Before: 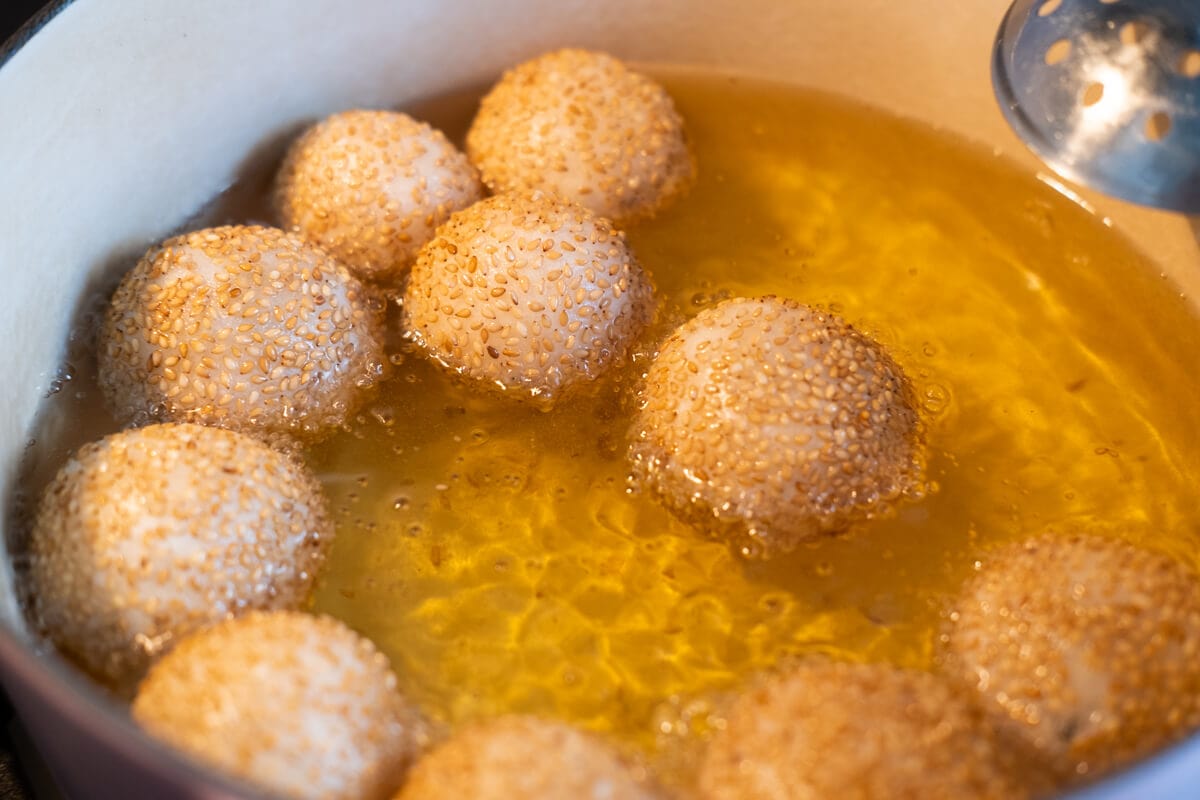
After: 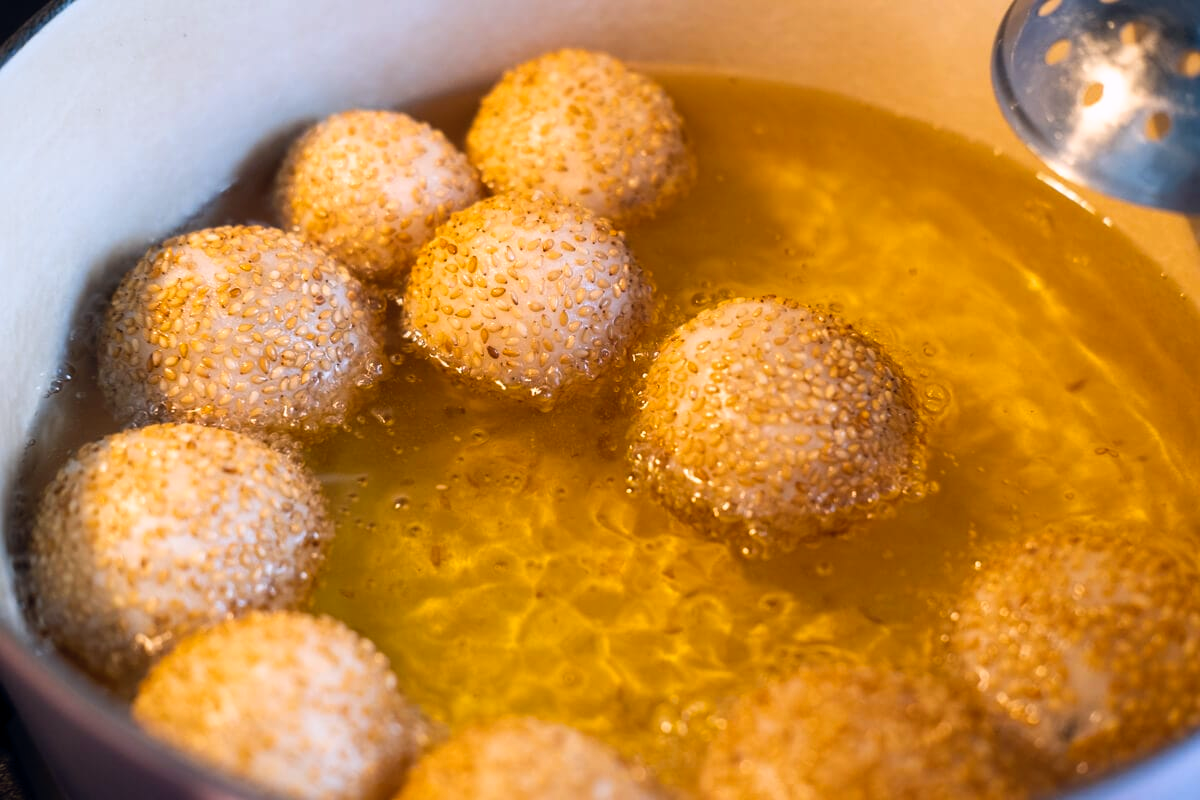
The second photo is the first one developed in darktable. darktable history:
color balance rgb: shadows lift › hue 87.51°, highlights gain › chroma 1.62%, highlights gain › hue 55.1°, global offset › chroma 0.06%, global offset › hue 253.66°, linear chroma grading › global chroma 0.5%, perceptual saturation grading › global saturation 16.38%
rgb curve: curves: ch0 [(0, 0) (0.078, 0.051) (0.929, 0.956) (1, 1)], compensate middle gray true
white balance: red 0.976, blue 1.04
